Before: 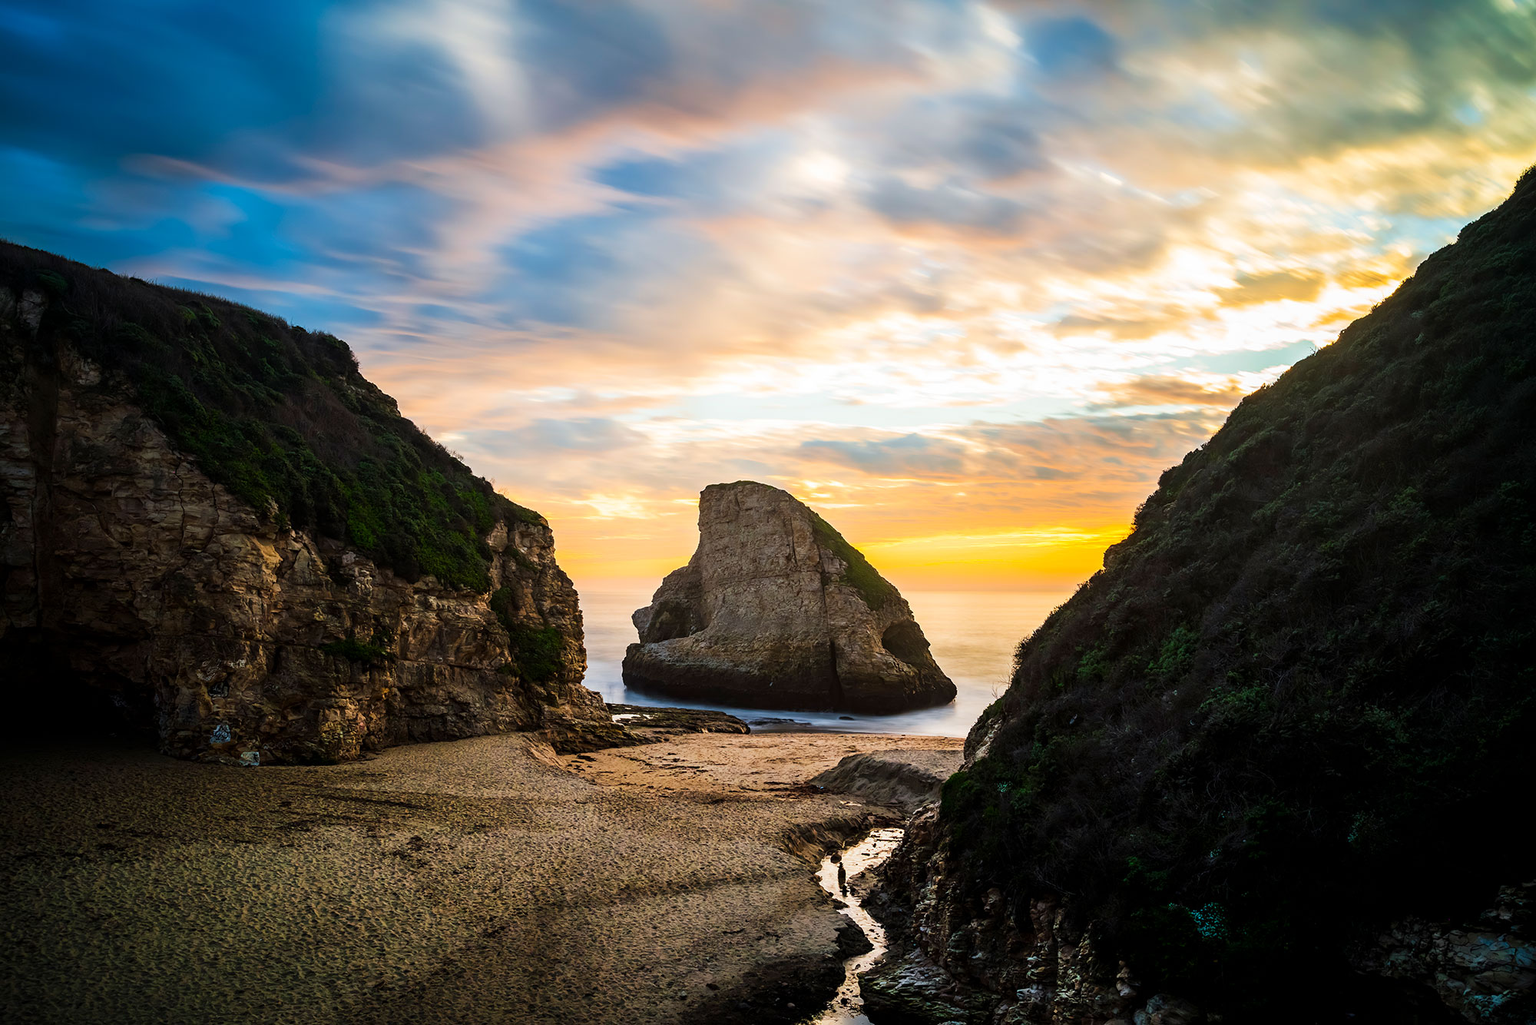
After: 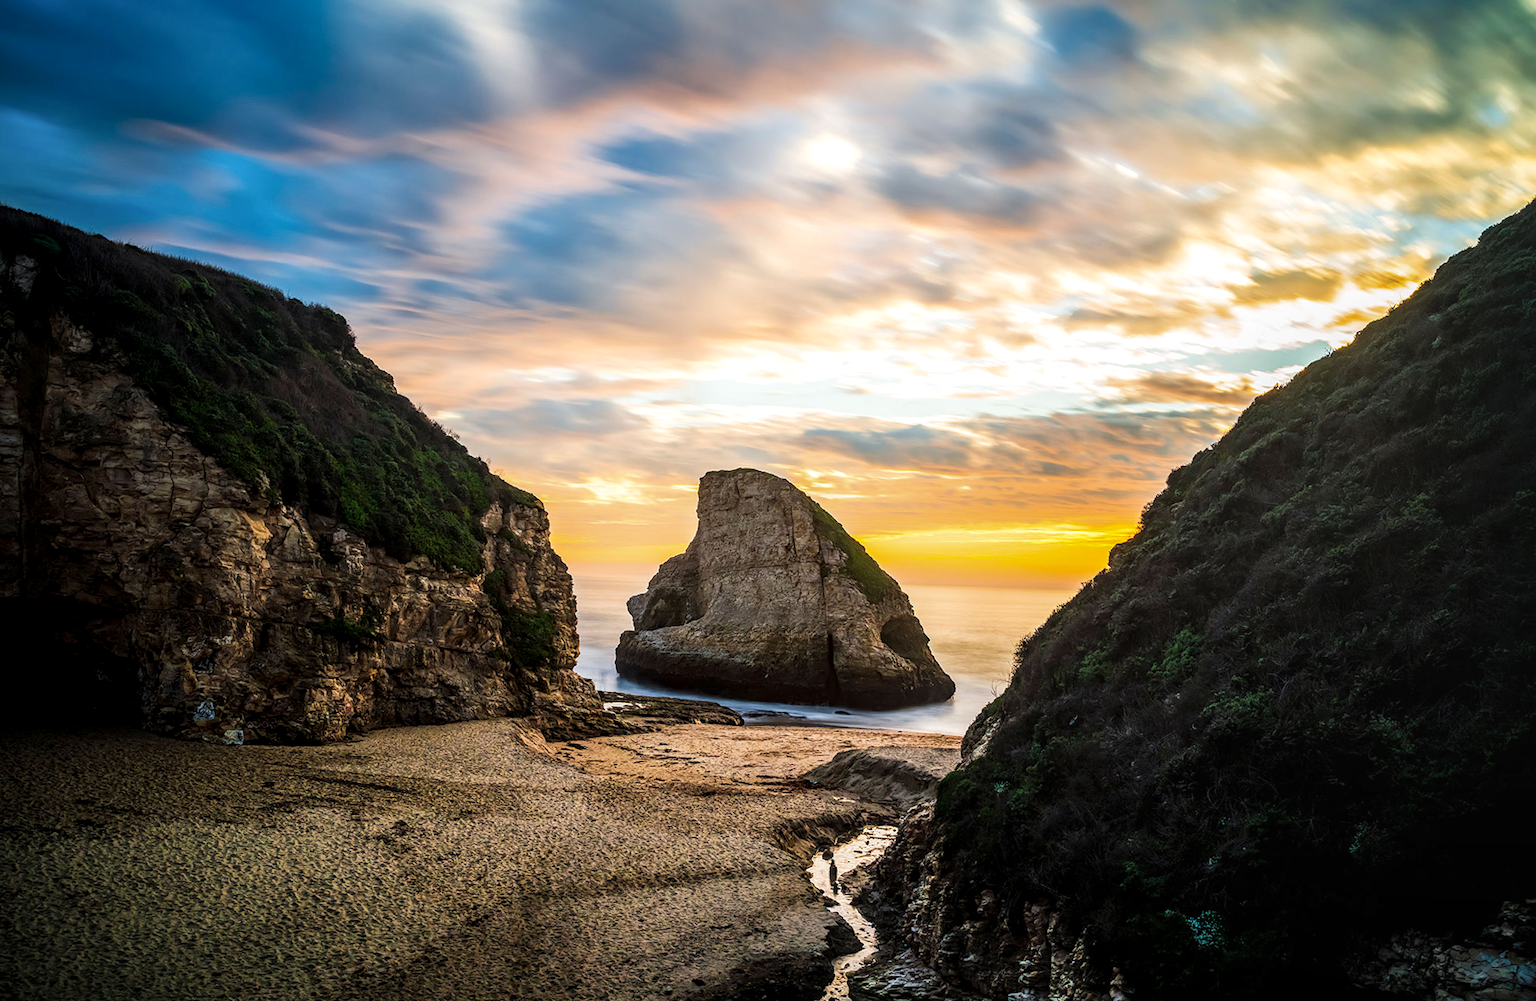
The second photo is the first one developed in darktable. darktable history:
local contrast: highlights 61%, detail 143%, midtone range 0.428
rotate and perspective: rotation 1.57°, crop left 0.018, crop right 0.982, crop top 0.039, crop bottom 0.961
